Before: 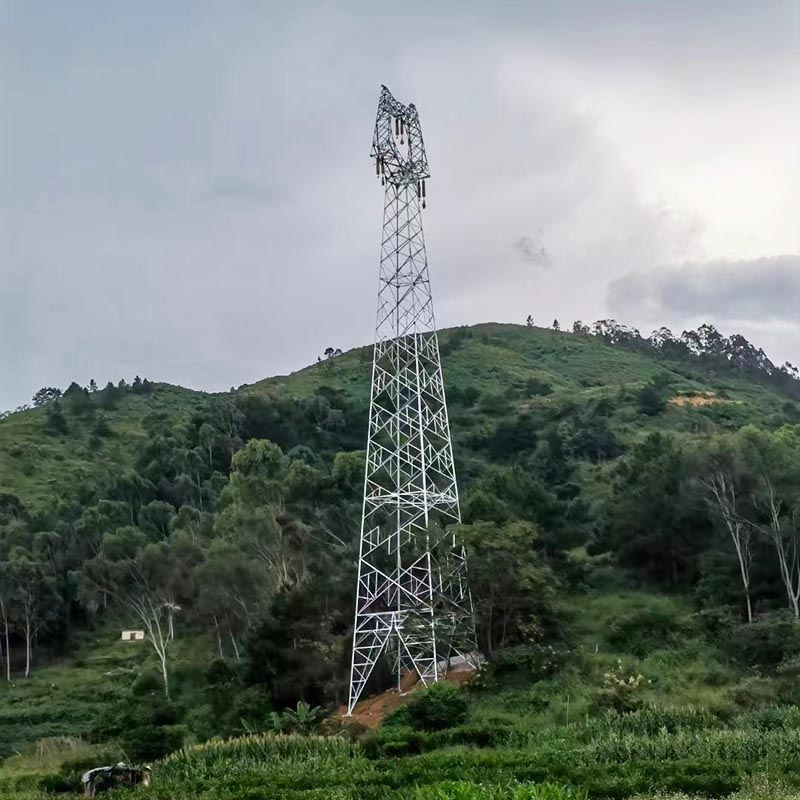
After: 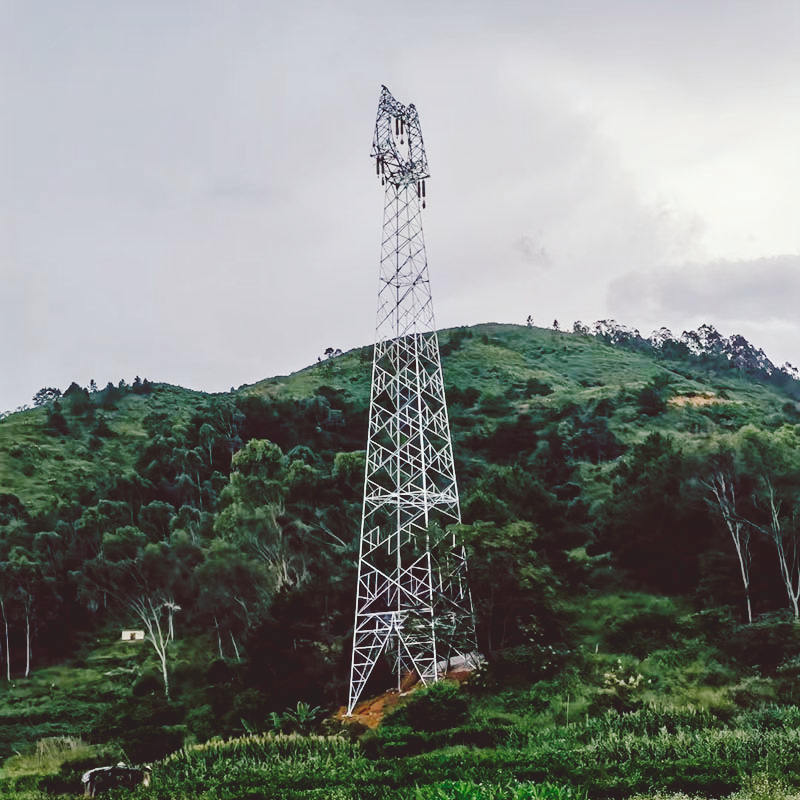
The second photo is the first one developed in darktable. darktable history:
tone curve: curves: ch0 [(0, 0) (0.003, 0.117) (0.011, 0.115) (0.025, 0.116) (0.044, 0.116) (0.069, 0.112) (0.1, 0.113) (0.136, 0.127) (0.177, 0.148) (0.224, 0.191) (0.277, 0.249) (0.335, 0.363) (0.399, 0.479) (0.468, 0.589) (0.543, 0.664) (0.623, 0.733) (0.709, 0.799) (0.801, 0.852) (0.898, 0.914) (1, 1)], preserve colors none
color look up table: target L [97.28, 90.61, 91.44, 84.85, 79.08, 74.21, 70.88, 61.74, 53.73, 52.22, 21.55, 200.71, 77.06, 72.59, 70.52, 53.65, 53.63, 47.23, 46.65, 44.65, 35.8, 24.24, 13.86, 9.041, 5.302, 96.47, 78.23, 79.17, 75.12, 57.48, 56.32, 66.99, 52.3, 51.06, 53.72, 54.69, 33.35, 33.32, 34.09, 27.09, 29.82, 5.71, 4.972, 90.6, 78.6, 69.3, 52.7, 39.33, 29.62], target a [-6.172, -8.435, -19.08, -38.26, -29.19, -2.014, -12.47, -23.91, -42.91, -22.83, -15.15, 0, 19.68, 34.44, 7.881, 52.37, 51.76, 68.21, 17.43, 10.48, 30.88, 29.35, 12.89, 44.38, 33.52, 2.718, 30.89, 7.823, 46.41, 69.45, 18.31, 46.95, 13.16, 42.42, 50.3, 11.82, 12.22, 10.37, 37.37, 0.101, 35.44, 40.78, 33.84, -23.73, -22.13, -23.74, -7.783, -17.06, -3.854], target b [20.75, 3.584, 30.4, 27.79, 9.032, 36.43, 65.8, 7.7, 29.57, 21.39, 13.89, -0.001, 69.18, 40.05, 1.98, 26.54, 48.72, 14.82, 38.48, 24.33, 60.87, 40.92, 23.12, -7.278, 8.264, -1.428, -1.39, -19.26, -21.97, -26.4, -36.33, -41.78, -6.285, 1.133, -29.39, -63.23, -20.68, -51.15, -58.67, -2.514, -12.35, -43.52, -15.45, -10.05, -26.36, -10.42, -29.96, -4.874, -15.53], num patches 49
